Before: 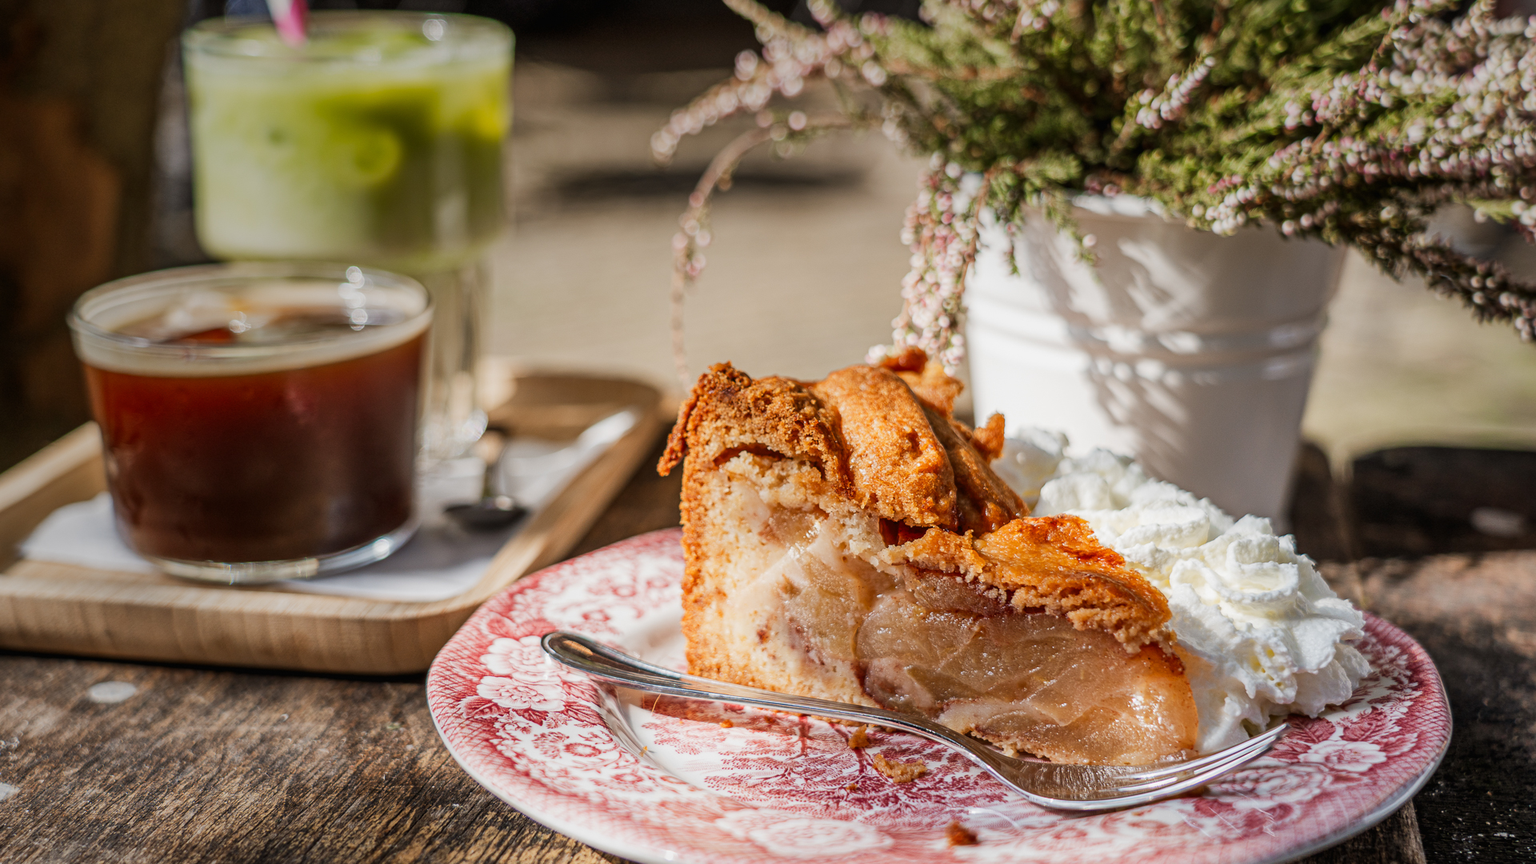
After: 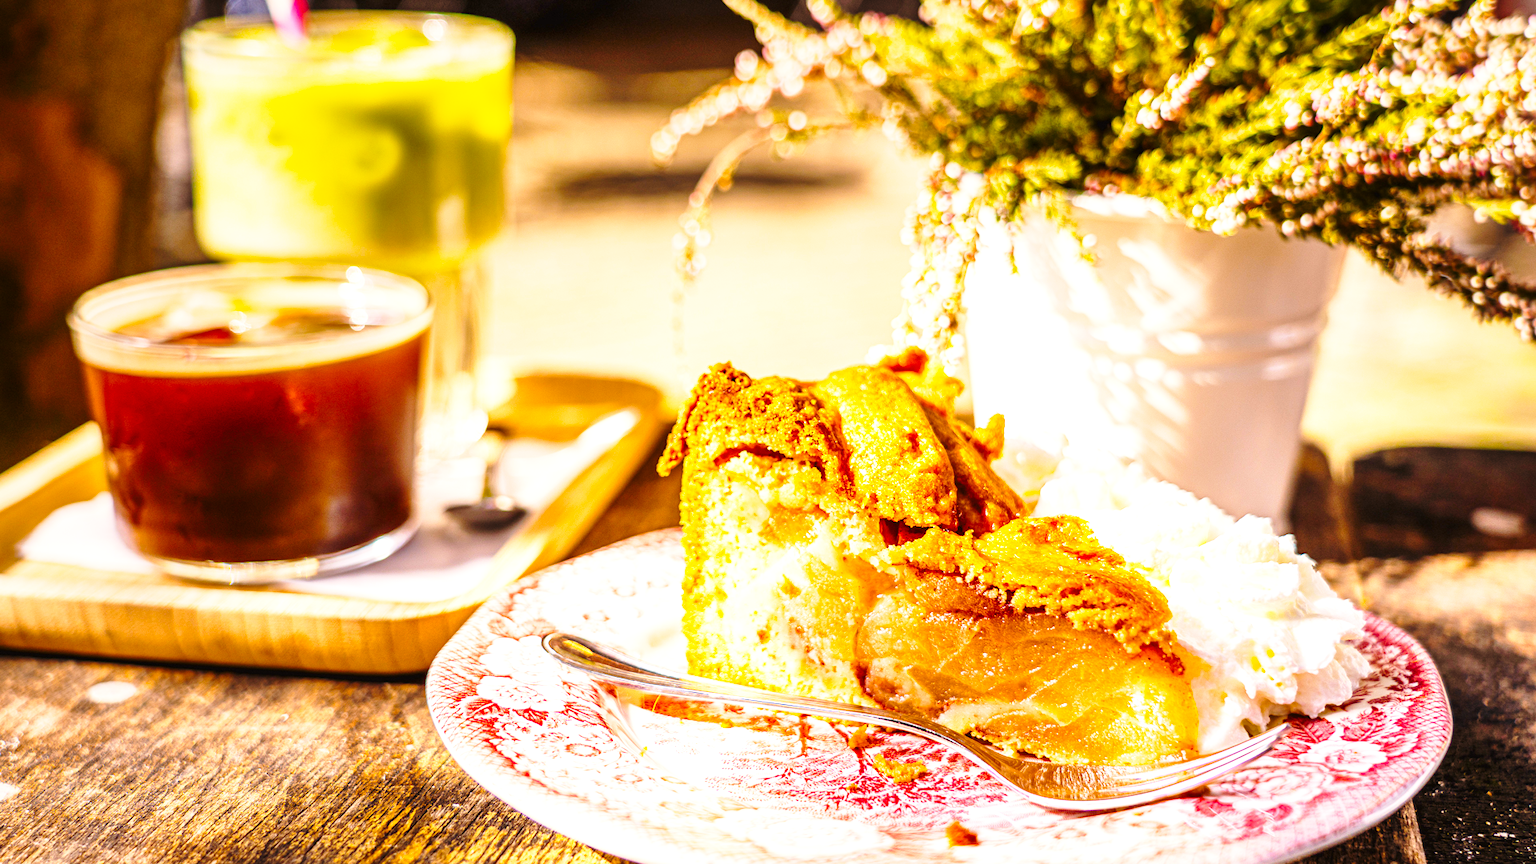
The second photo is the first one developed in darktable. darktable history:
exposure: exposure 1.151 EV, compensate highlight preservation false
color calibration: output R [1.063, -0.012, -0.003, 0], output B [-0.079, 0.047, 1, 0], x 0.335, y 0.349, temperature 5430.41 K
color balance rgb: perceptual saturation grading › global saturation 30.605%, global vibrance 20%
base curve: curves: ch0 [(0, 0) (0.028, 0.03) (0.121, 0.232) (0.46, 0.748) (0.859, 0.968) (1, 1)], preserve colors none
